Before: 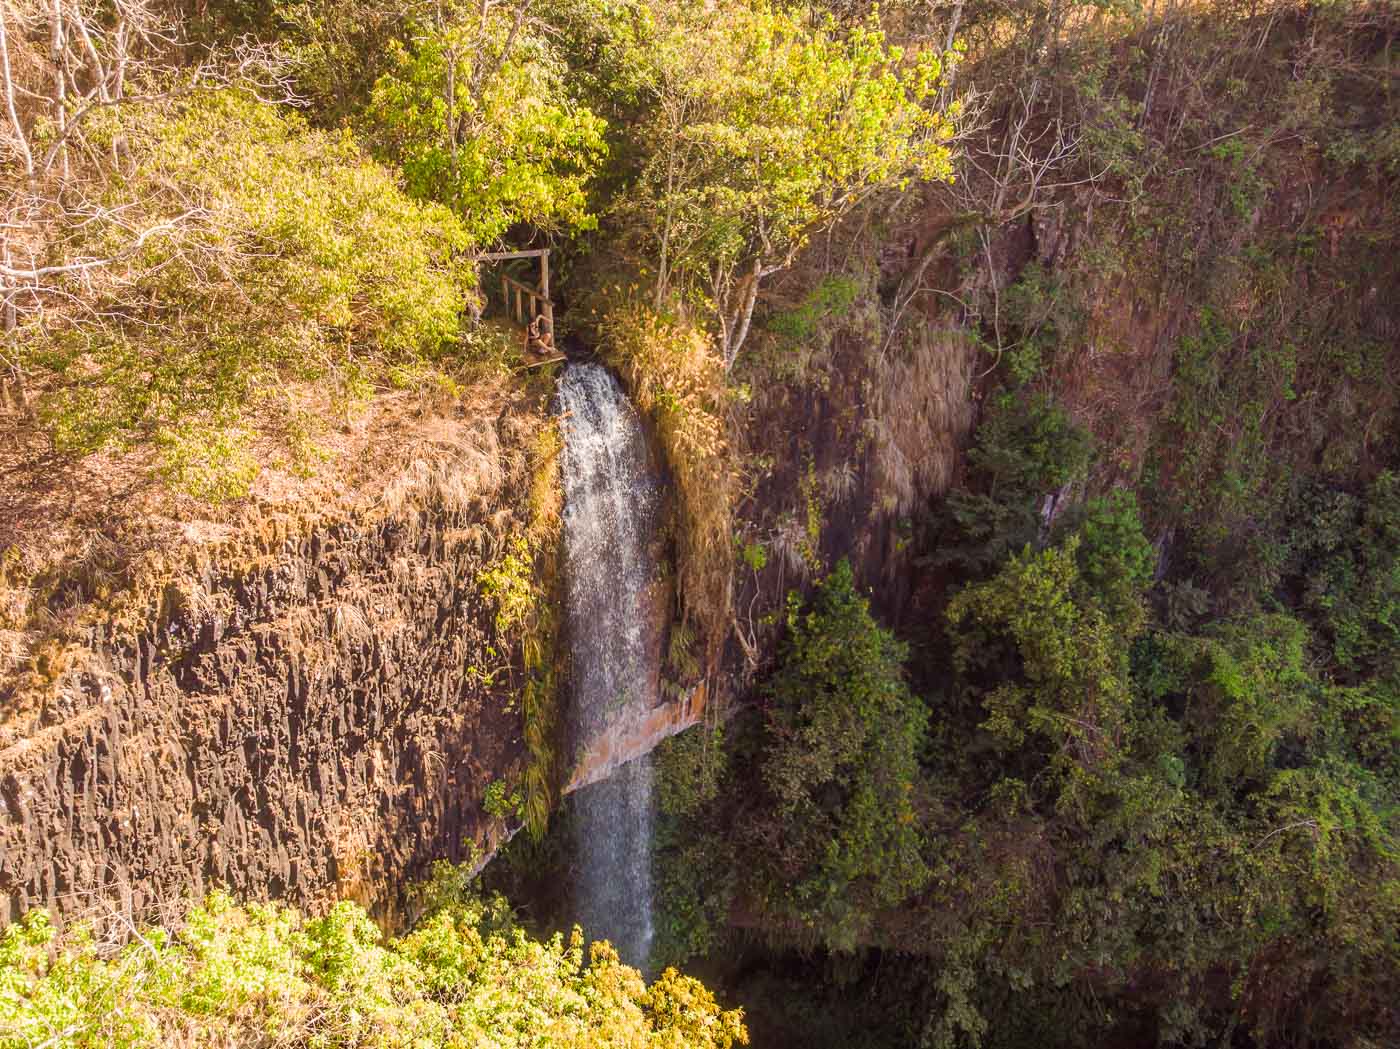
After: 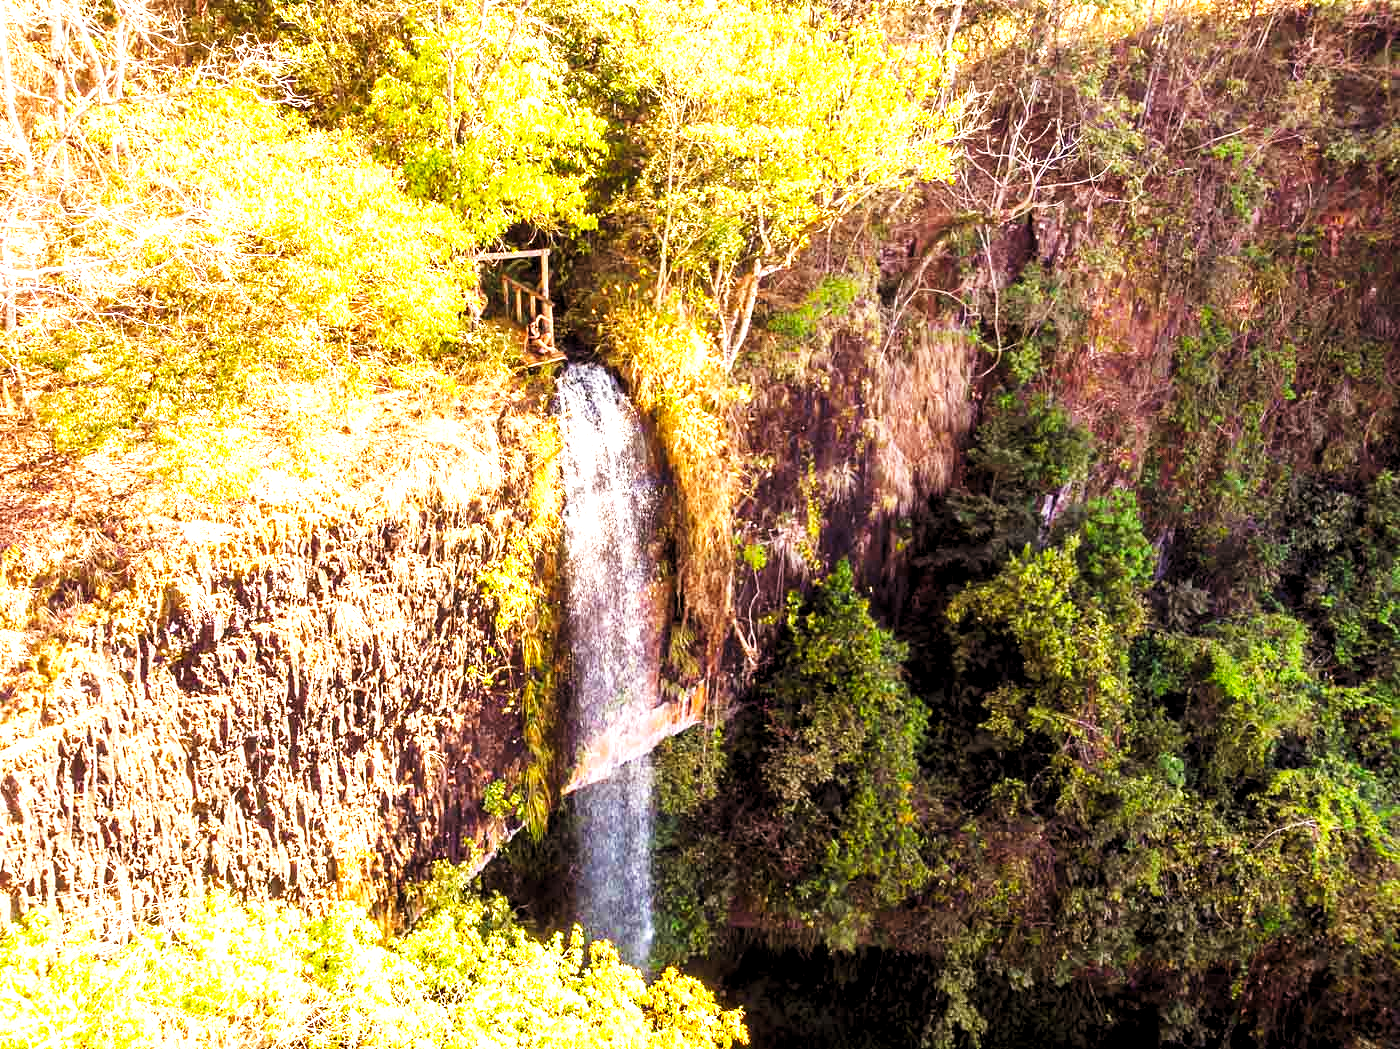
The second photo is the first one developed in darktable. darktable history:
base curve: curves: ch0 [(0, 0) (0.007, 0.004) (0.027, 0.03) (0.046, 0.07) (0.207, 0.54) (0.442, 0.872) (0.673, 0.972) (1, 1)], preserve colors none
levels: levels [0.055, 0.477, 0.9]
